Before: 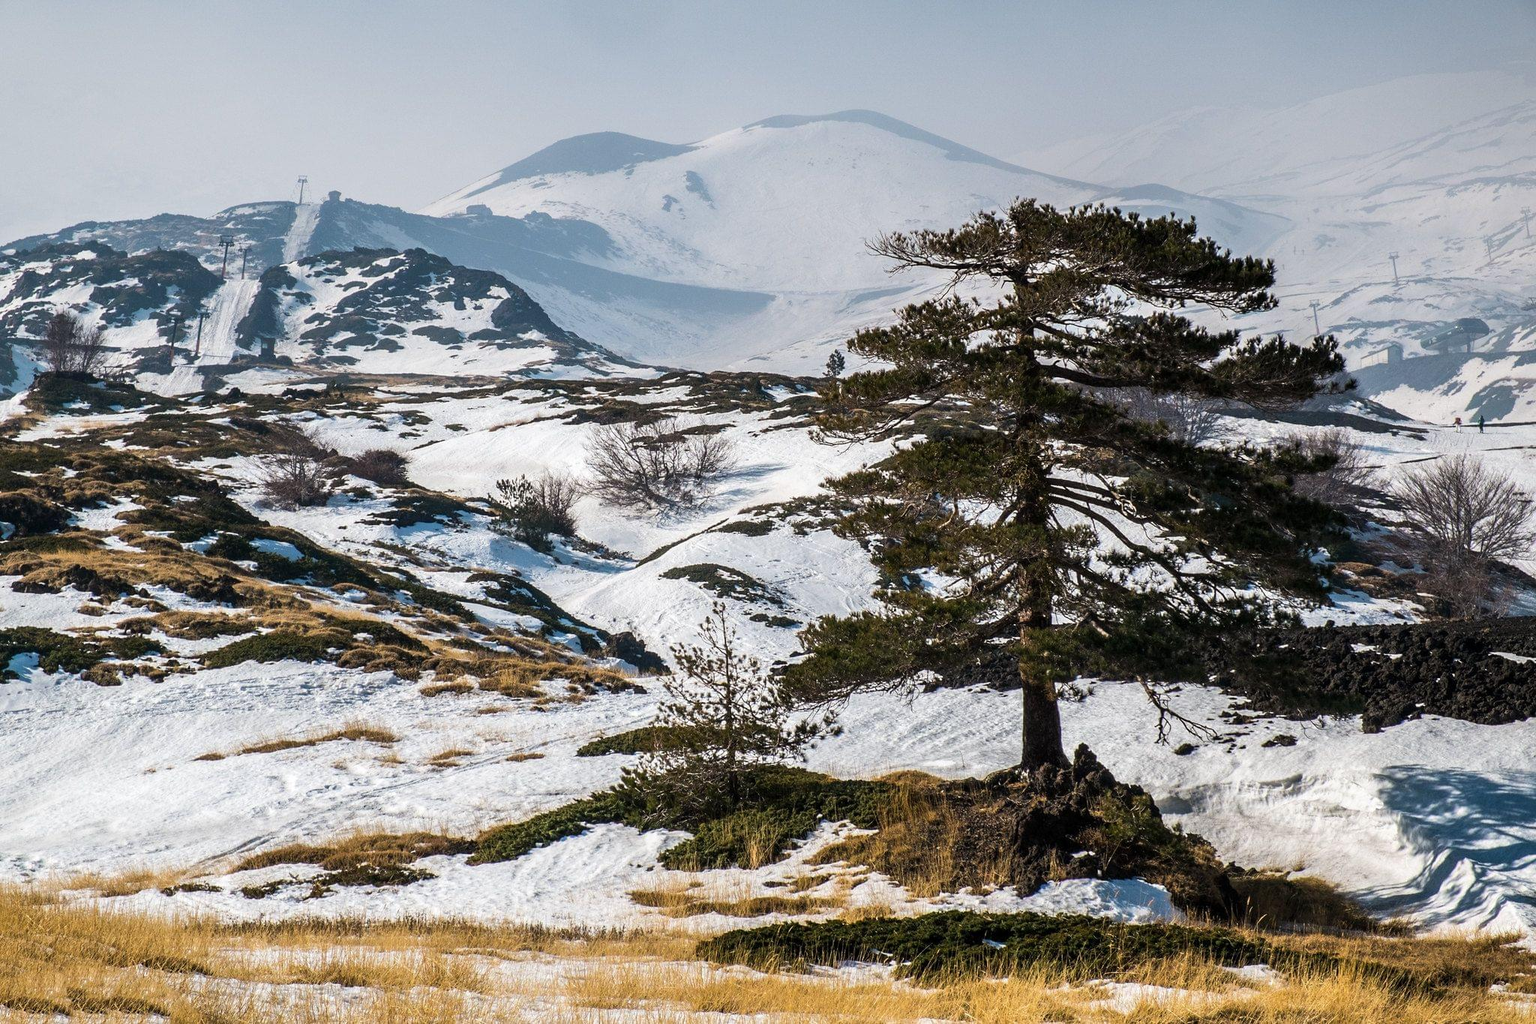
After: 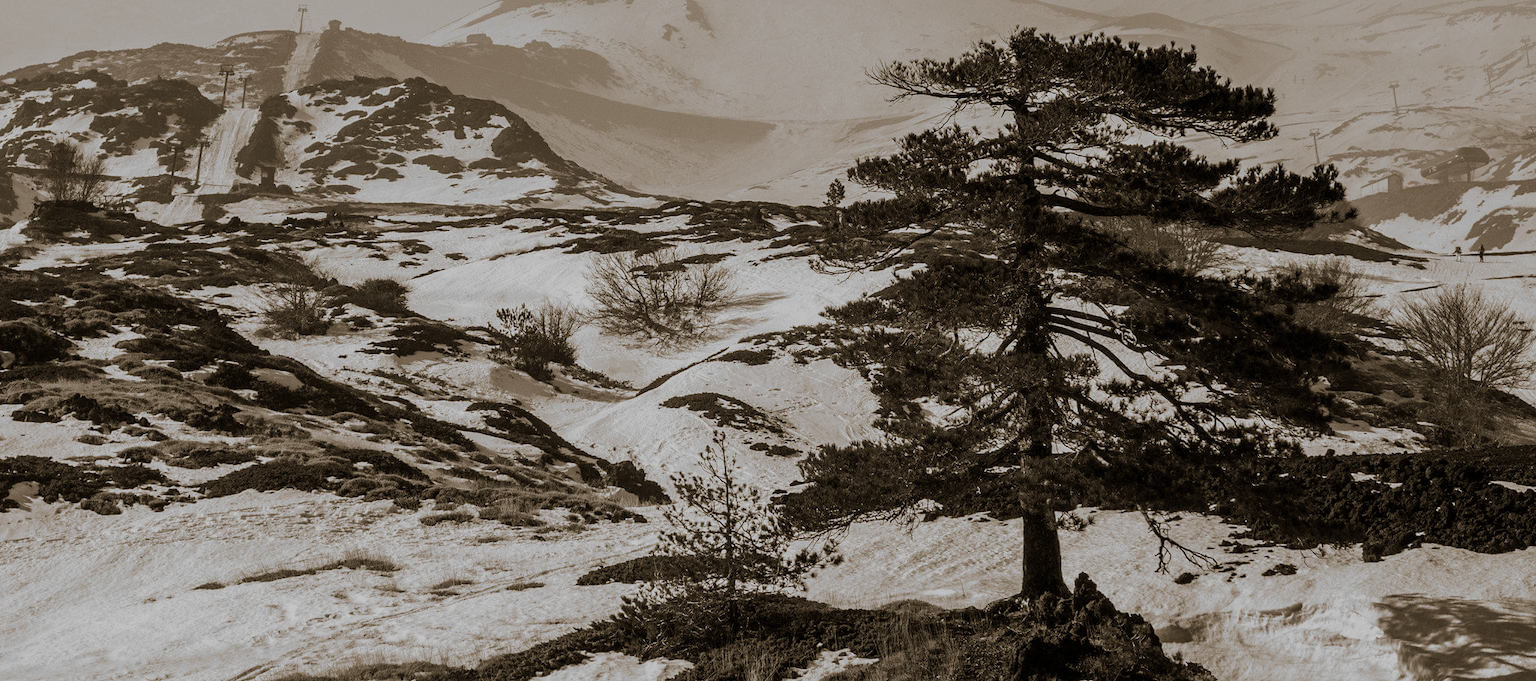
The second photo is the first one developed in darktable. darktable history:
split-toning: shadows › hue 37.98°, highlights › hue 185.58°, balance -55.261
crop: top 16.727%, bottom 16.727%
exposure: black level correction 0, exposure -0.766 EV, compensate highlight preservation false
color calibration: output gray [0.267, 0.423, 0.261, 0], illuminant same as pipeline (D50), adaptation none (bypass)
